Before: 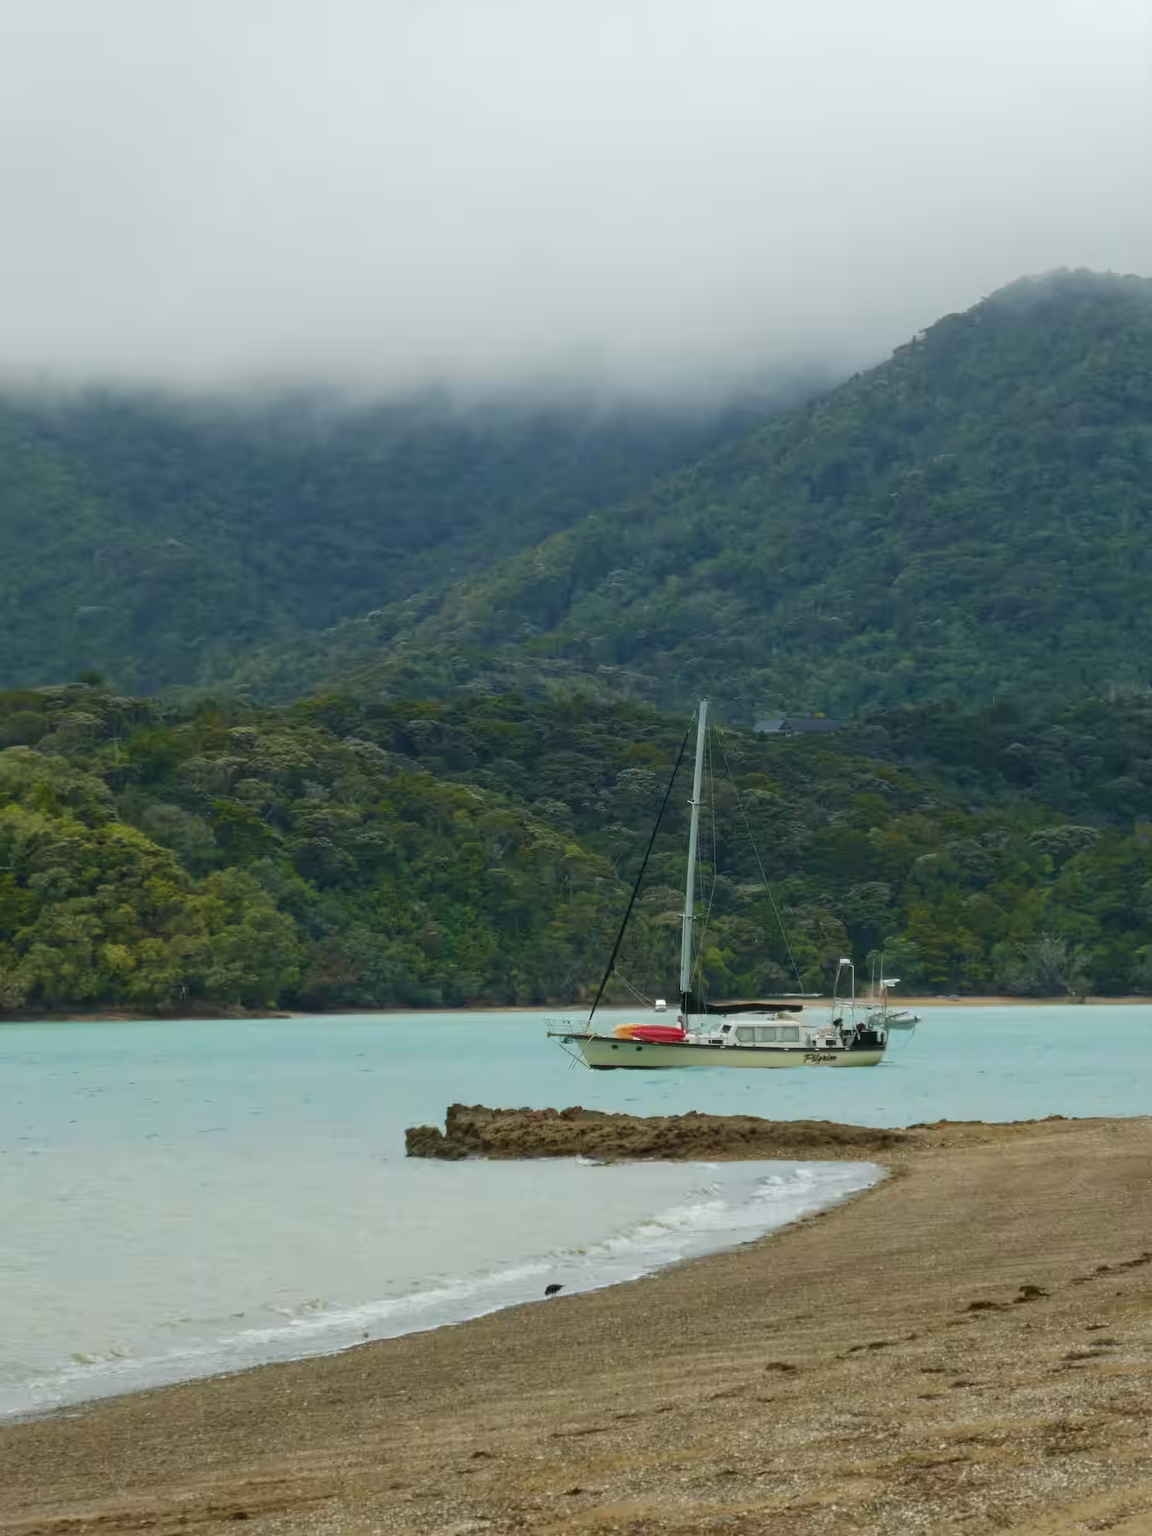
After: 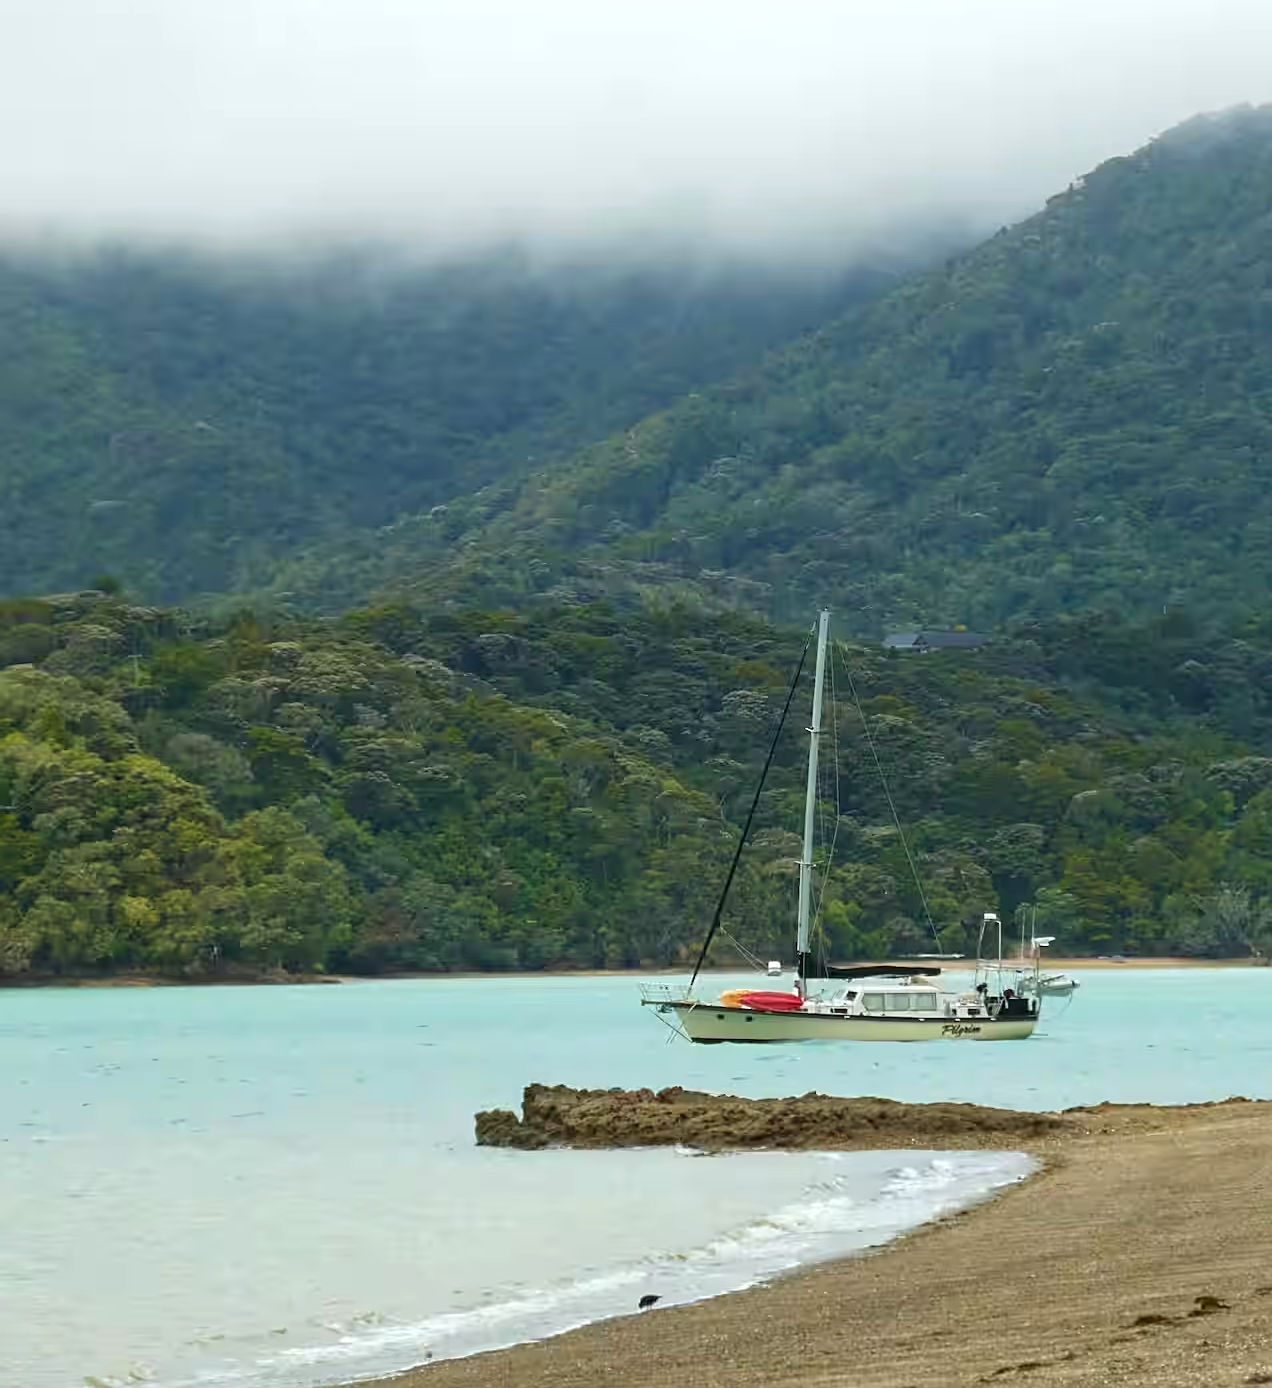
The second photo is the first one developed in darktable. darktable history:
sharpen: on, module defaults
exposure: black level correction 0.001, exposure 0.5 EV, compensate exposure bias true, compensate highlight preservation false
crop and rotate: angle 0.03°, top 11.643%, right 5.651%, bottom 11.189%
